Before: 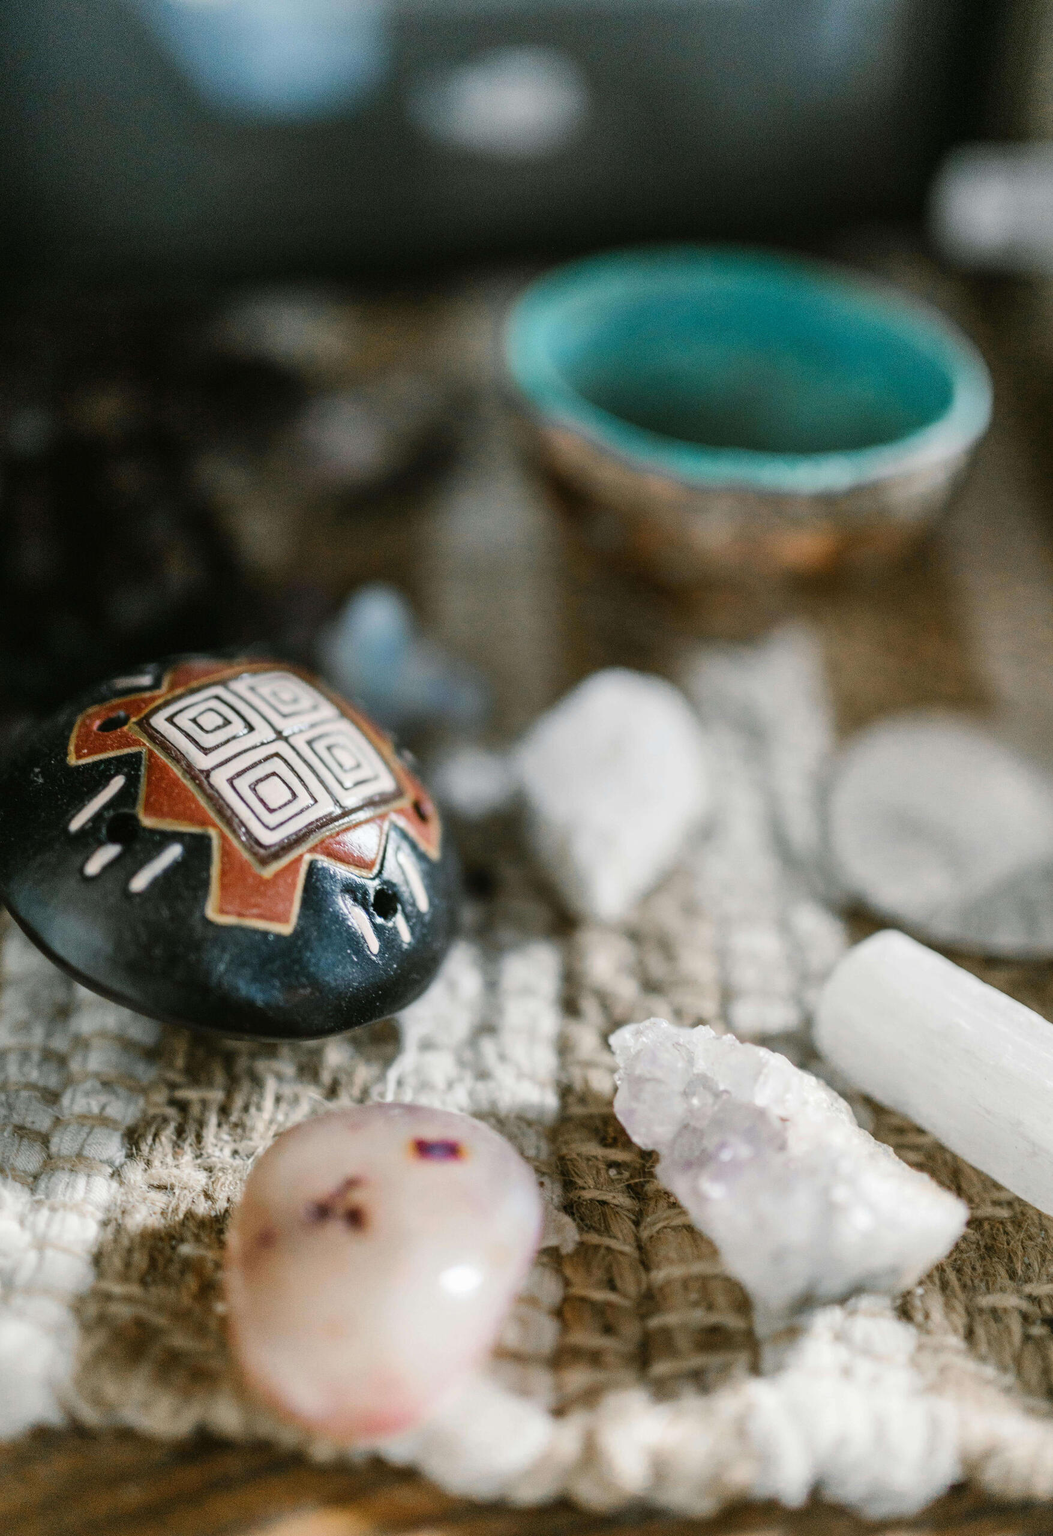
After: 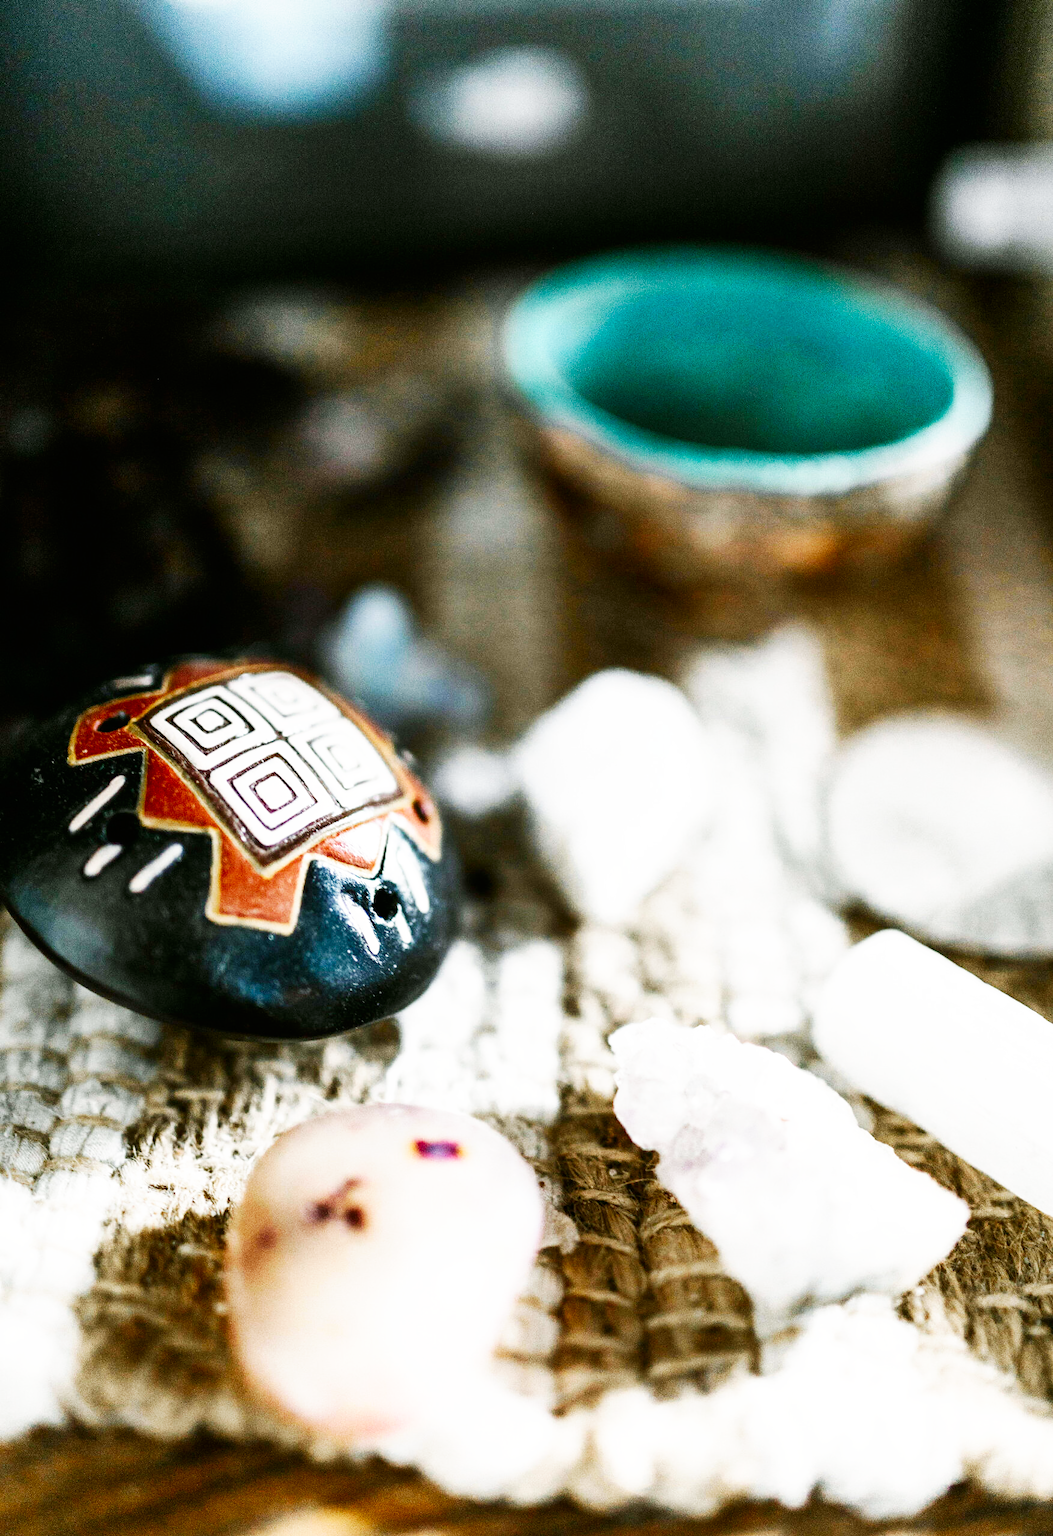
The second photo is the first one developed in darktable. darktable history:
base curve: curves: ch0 [(0, 0) (0.007, 0.004) (0.027, 0.03) (0.046, 0.07) (0.207, 0.54) (0.442, 0.872) (0.673, 0.972) (1, 1)], preserve colors none
tone equalizer: -8 EV -0.001 EV, -7 EV 0.001 EV, -6 EV -0.002 EV, -5 EV -0.003 EV, -4 EV -0.062 EV, -3 EV -0.222 EV, -2 EV -0.267 EV, -1 EV 0.105 EV, +0 EV 0.303 EV
contrast brightness saturation: brightness -0.09
